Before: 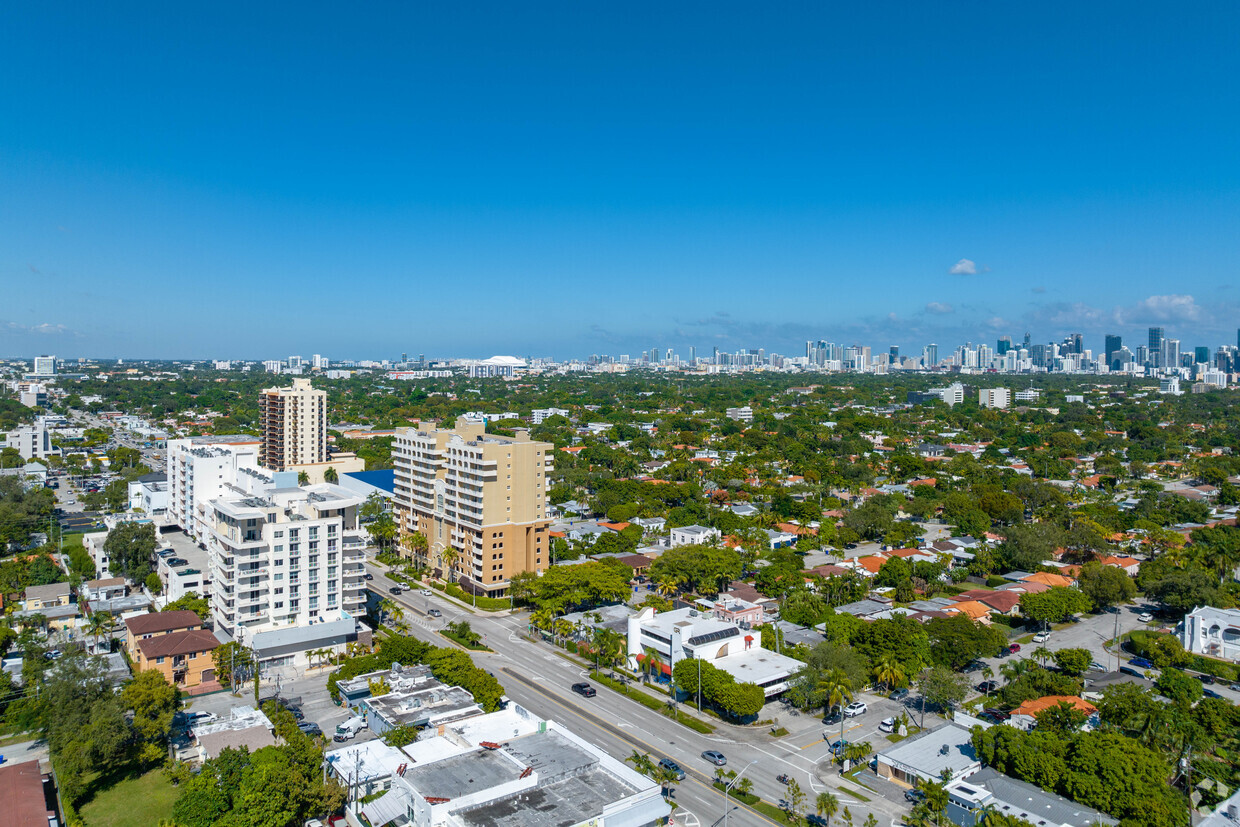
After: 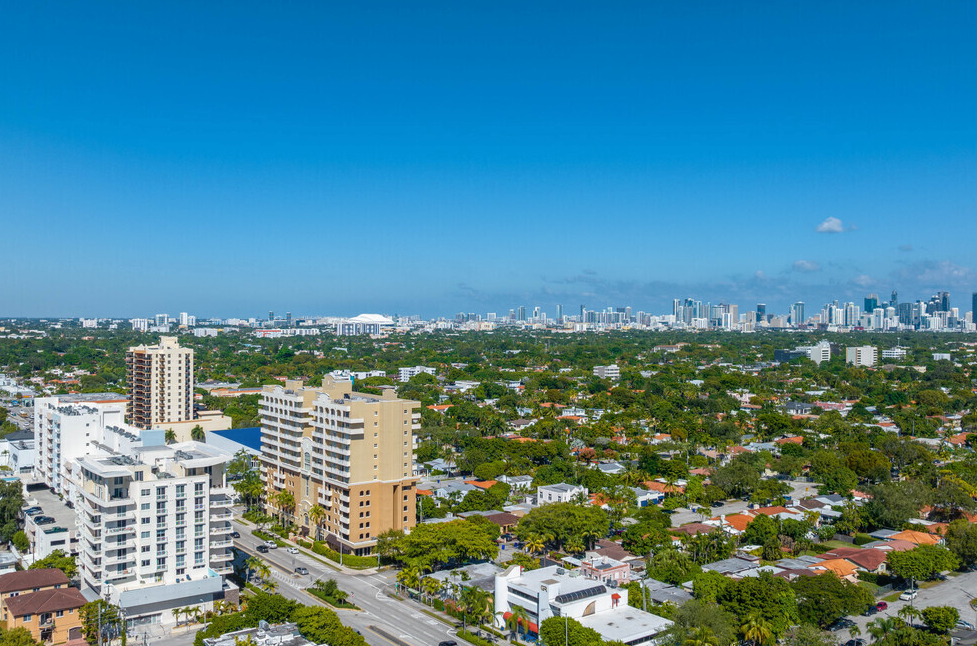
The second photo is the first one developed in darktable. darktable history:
crop and rotate: left 10.77%, top 5.1%, right 10.41%, bottom 16.76%
local contrast: detail 110%
